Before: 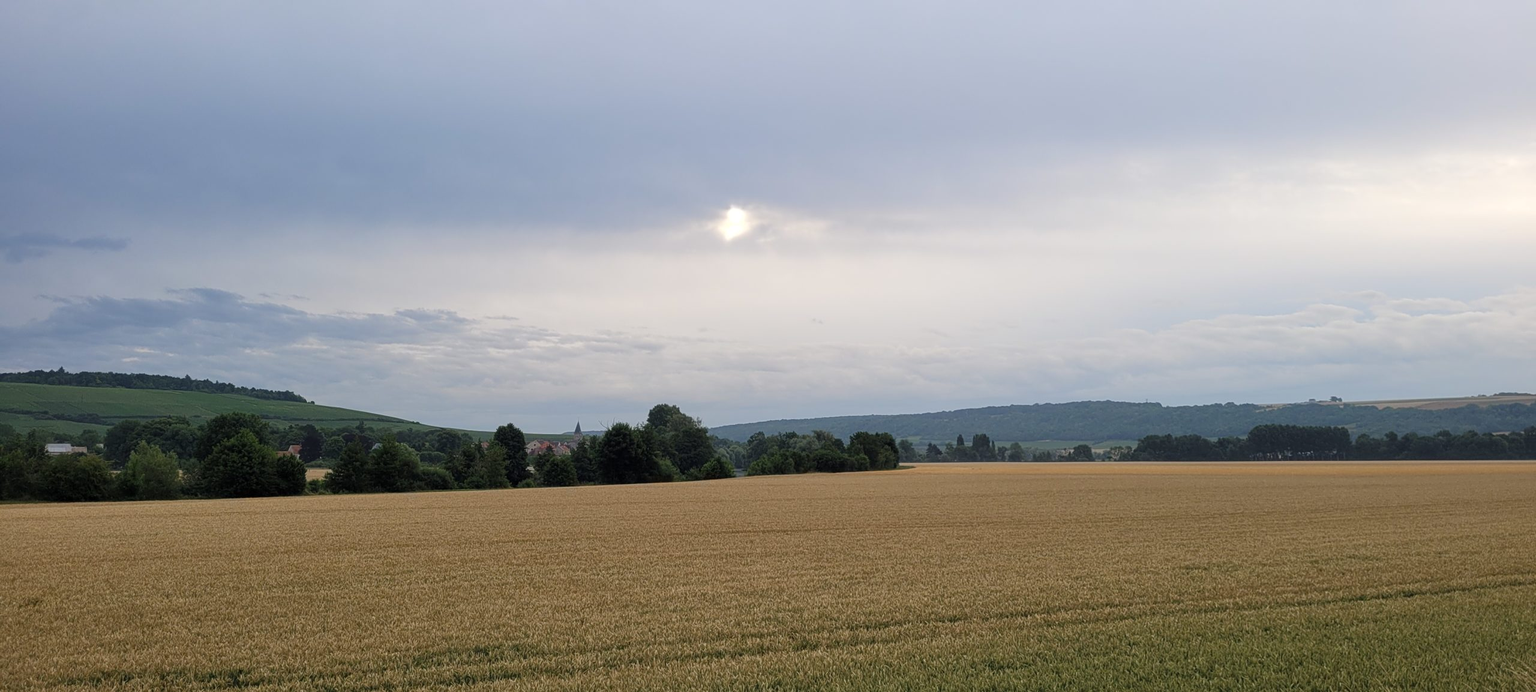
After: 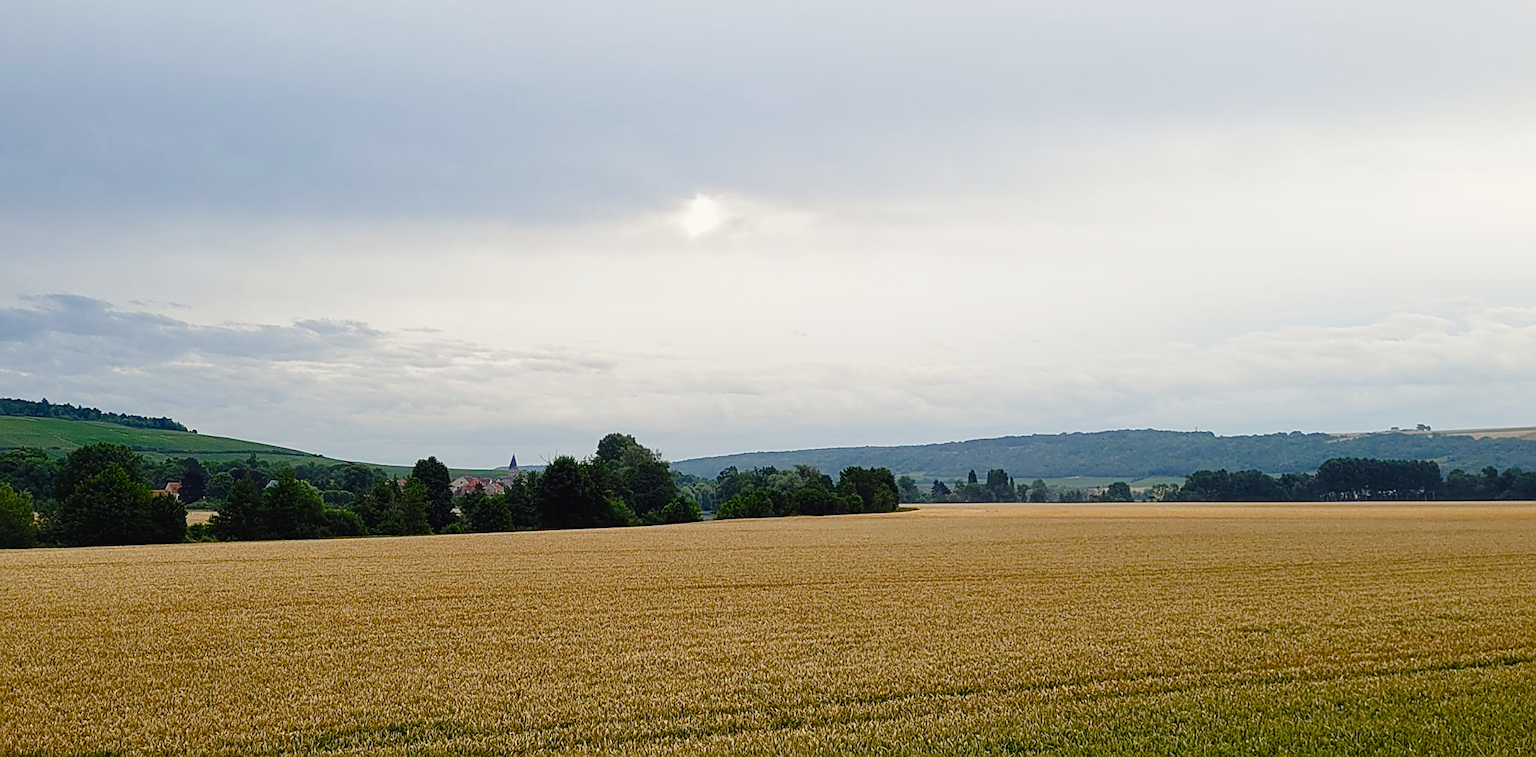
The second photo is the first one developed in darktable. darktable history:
sharpen: on, module defaults
crop: left 9.818%, top 6.296%, right 6.898%, bottom 2.44%
color balance rgb: highlights gain › luminance 6.052%, highlights gain › chroma 2.589%, highlights gain › hue 89.92°, perceptual saturation grading › global saturation 20%, perceptual saturation grading › highlights -50.016%, perceptual saturation grading › shadows 30.822%, global vibrance 16.844%, saturation formula JzAzBz (2021)
tone curve: curves: ch0 [(0, 0.021) (0.049, 0.044) (0.152, 0.14) (0.328, 0.377) (0.473, 0.543) (0.663, 0.734) (0.84, 0.899) (1, 0.969)]; ch1 [(0, 0) (0.302, 0.331) (0.427, 0.433) (0.472, 0.47) (0.502, 0.503) (0.527, 0.524) (0.564, 0.591) (0.602, 0.632) (0.677, 0.701) (0.859, 0.885) (1, 1)]; ch2 [(0, 0) (0.33, 0.301) (0.447, 0.44) (0.487, 0.496) (0.502, 0.516) (0.535, 0.563) (0.565, 0.6) (0.618, 0.629) (1, 1)], preserve colors none
